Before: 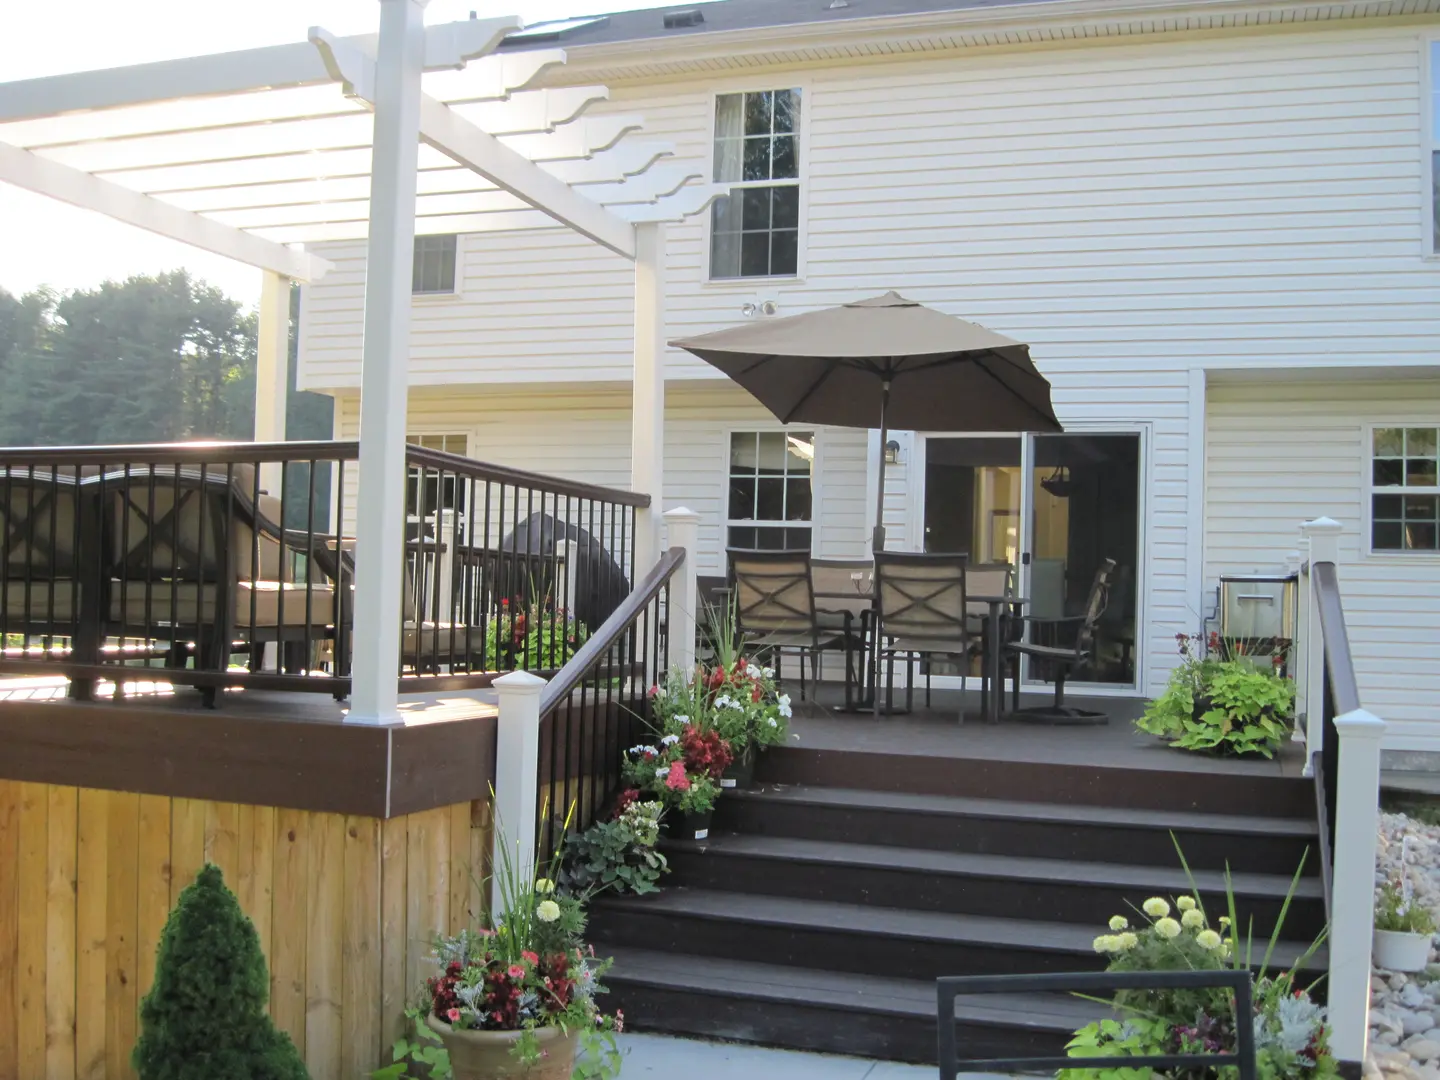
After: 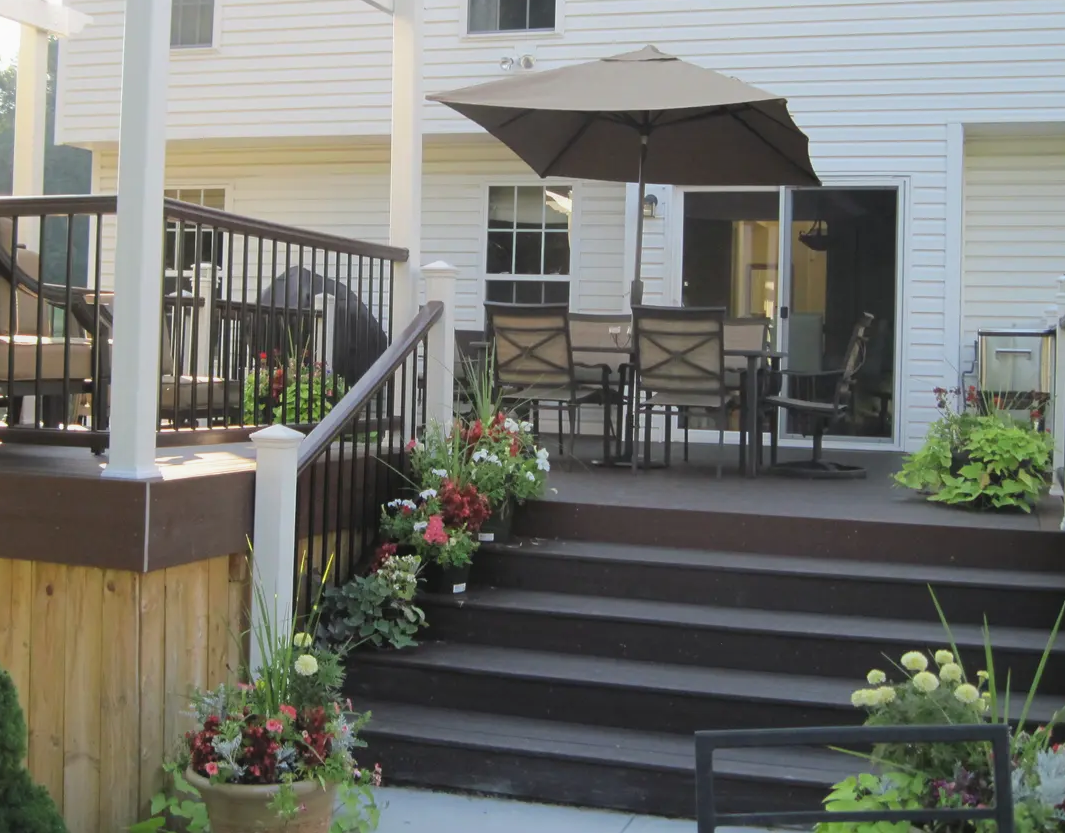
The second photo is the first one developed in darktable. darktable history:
crop: left 16.871%, top 22.857%, right 9.116%
contrast equalizer: octaves 7, y [[0.6 ×6], [0.55 ×6], [0 ×6], [0 ×6], [0 ×6]], mix -0.3
